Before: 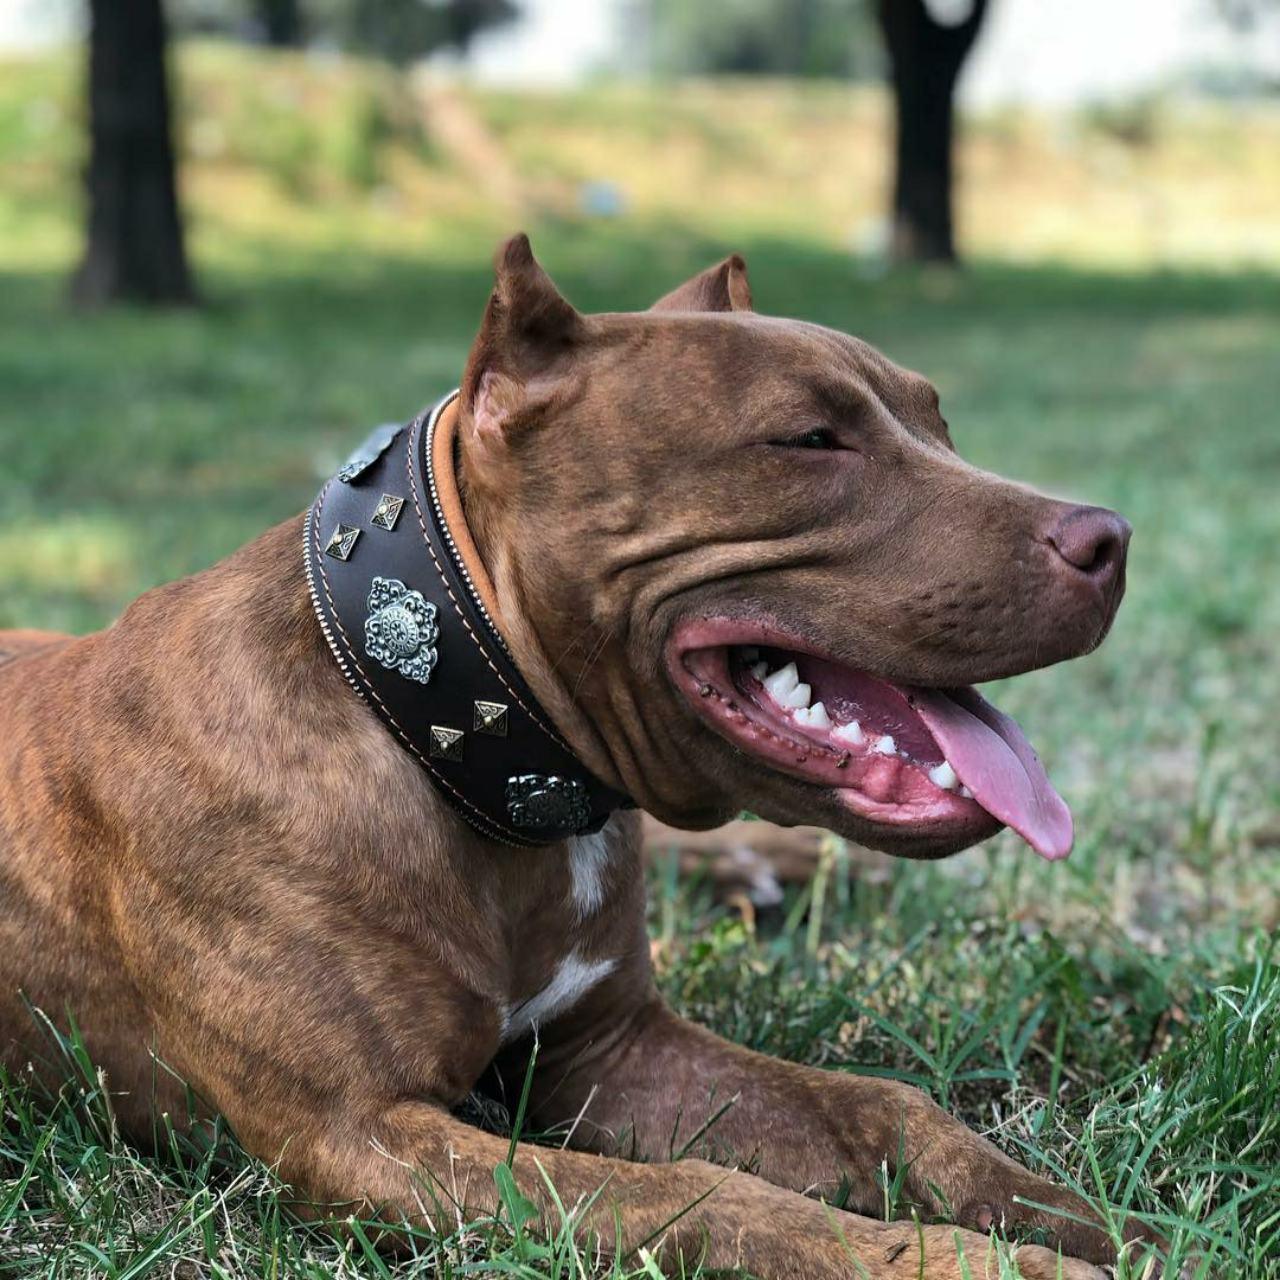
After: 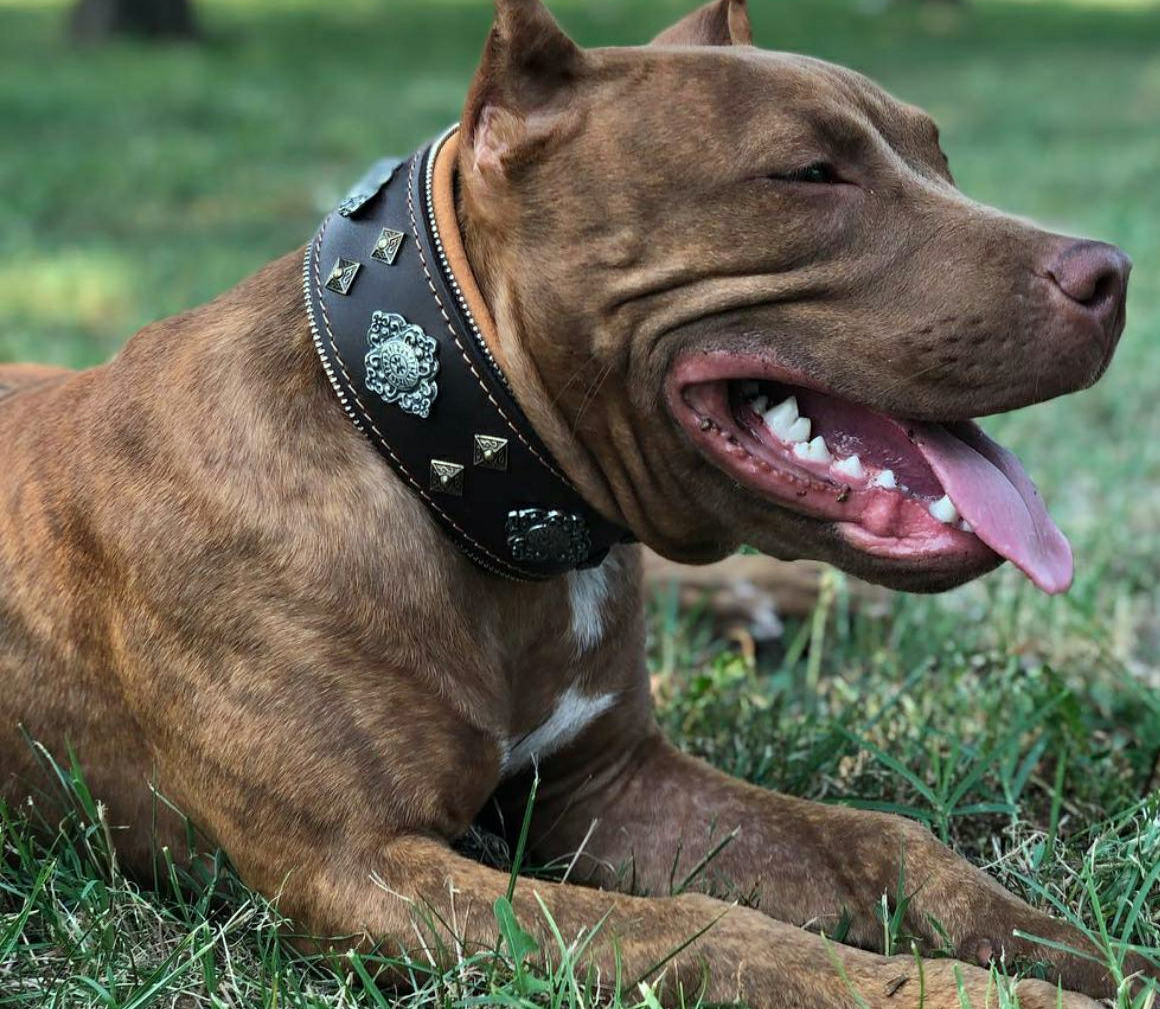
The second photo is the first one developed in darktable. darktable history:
exposure: compensate highlight preservation false
crop: top 20.829%, right 9.345%, bottom 0.332%
color correction: highlights a* -6.56, highlights b* 0.873
